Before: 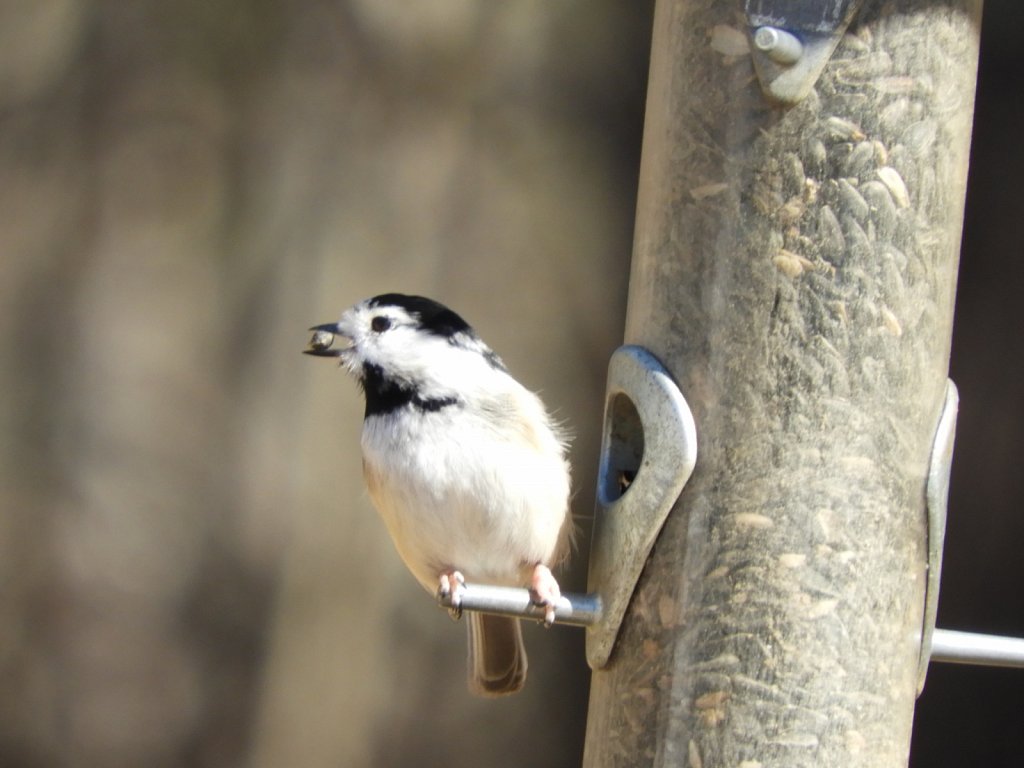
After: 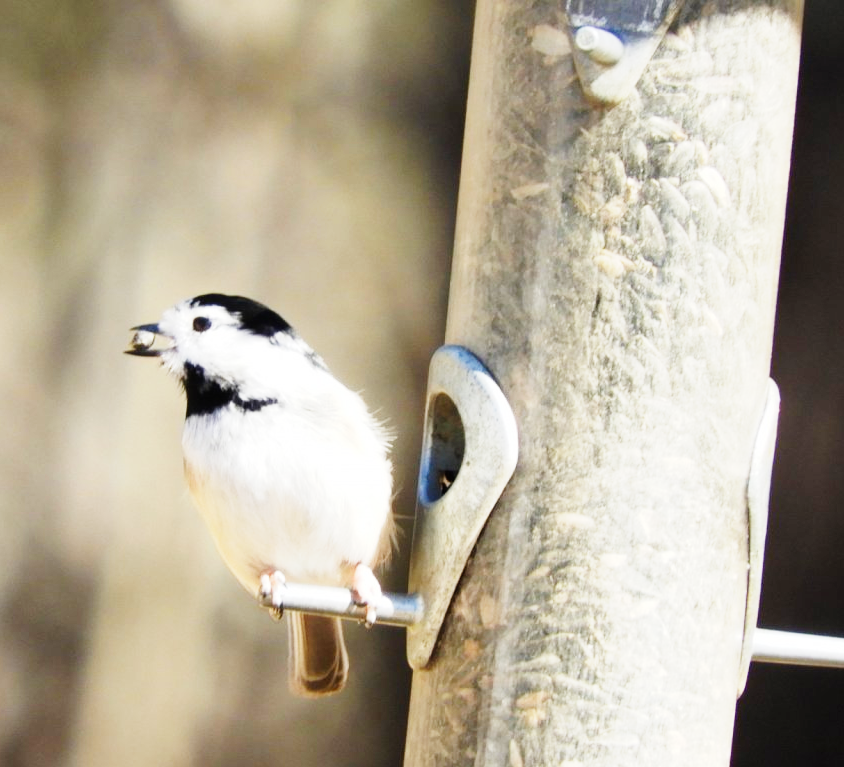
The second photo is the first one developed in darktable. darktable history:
crop: left 17.568%, bottom 0.017%
base curve: curves: ch0 [(0, 0) (0, 0.001) (0.001, 0.001) (0.004, 0.002) (0.007, 0.004) (0.015, 0.013) (0.033, 0.045) (0.052, 0.096) (0.075, 0.17) (0.099, 0.241) (0.163, 0.42) (0.219, 0.55) (0.259, 0.616) (0.327, 0.722) (0.365, 0.765) (0.522, 0.873) (0.547, 0.881) (0.689, 0.919) (0.826, 0.952) (1, 1)], preserve colors none
